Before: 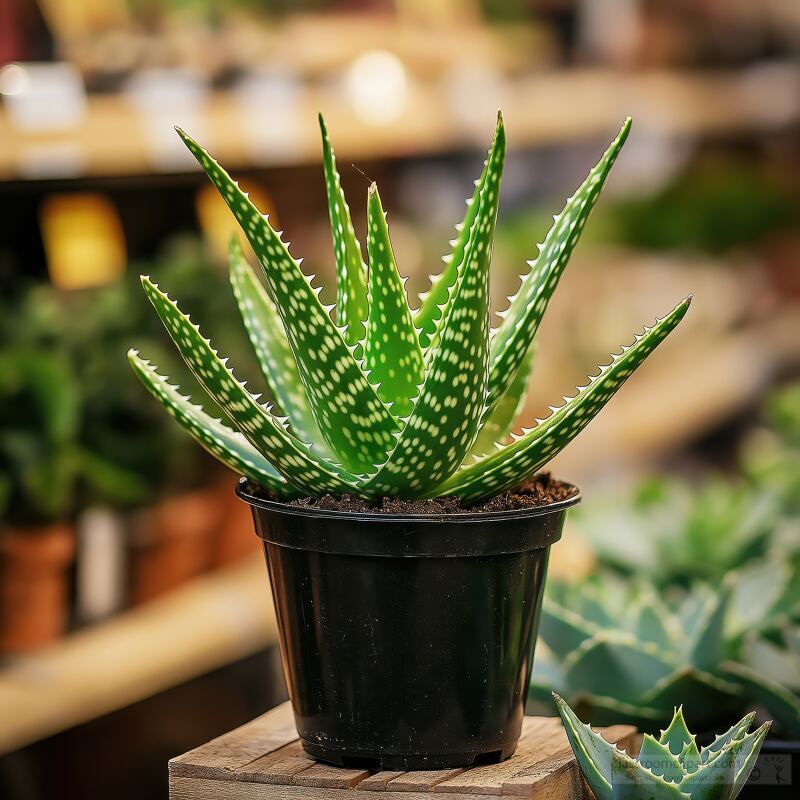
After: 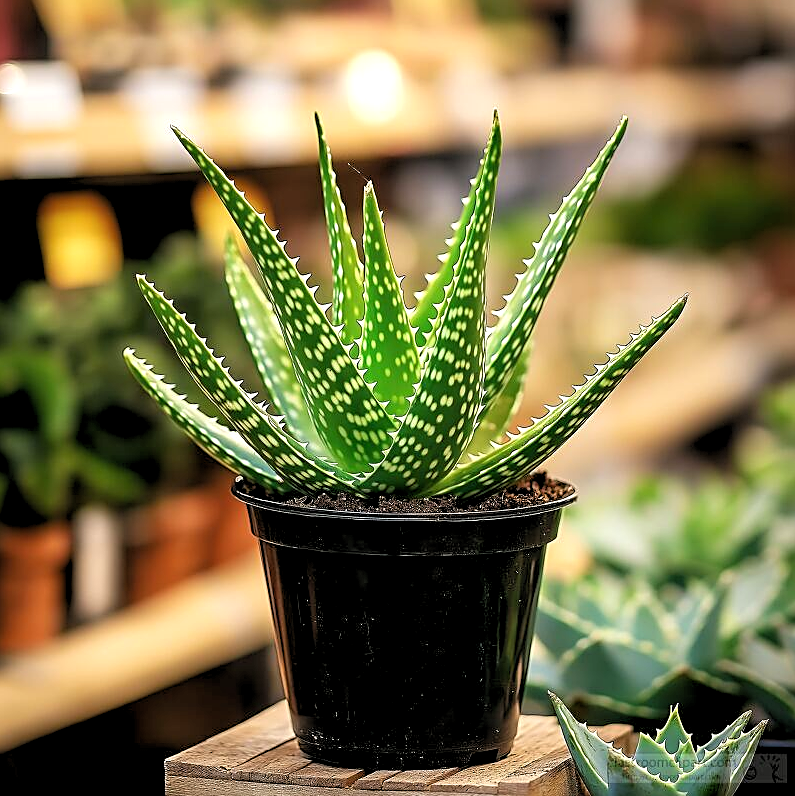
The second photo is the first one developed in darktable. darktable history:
white balance: emerald 1
crop and rotate: left 0.614%, top 0.179%, bottom 0.309%
sharpen: on, module defaults
exposure: exposure 0.2 EV, compensate highlight preservation false
rgb levels: levels [[0.01, 0.419, 0.839], [0, 0.5, 1], [0, 0.5, 1]]
